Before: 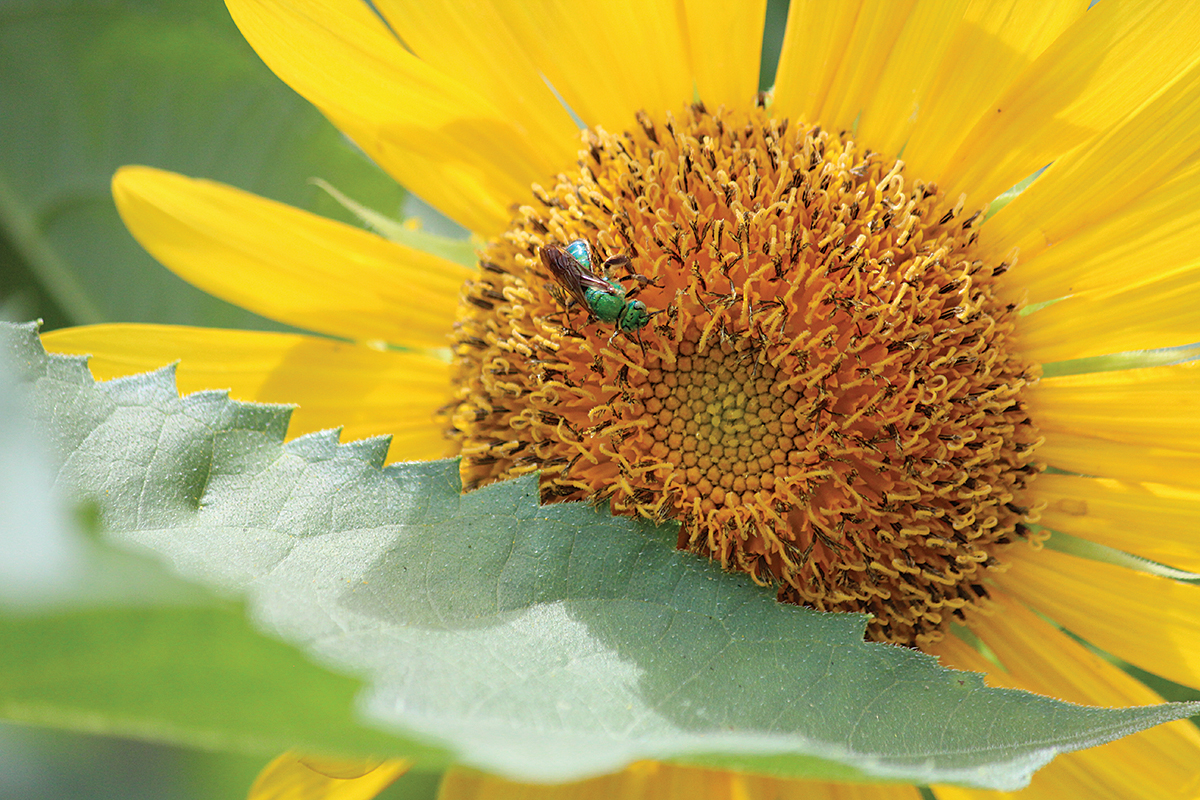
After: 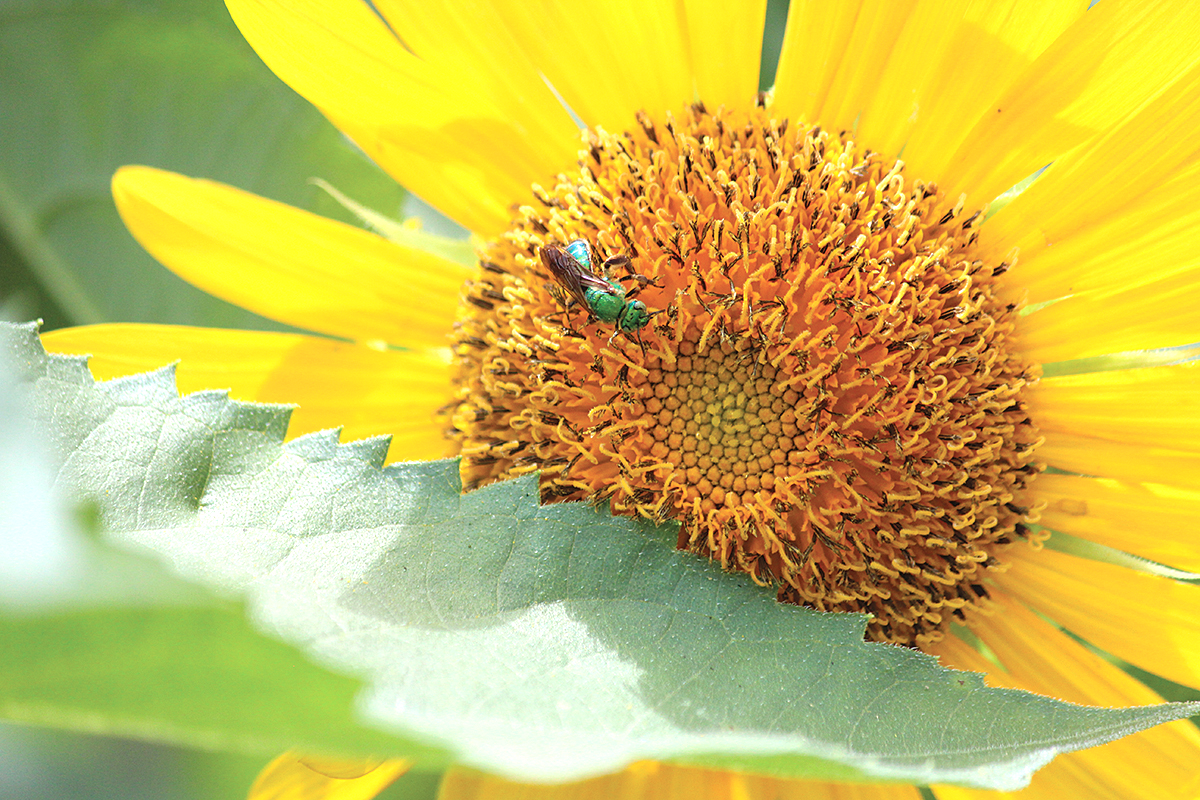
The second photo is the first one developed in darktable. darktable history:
exposure: black level correction -0.002, exposure 0.542 EV, compensate exposure bias true, compensate highlight preservation false
